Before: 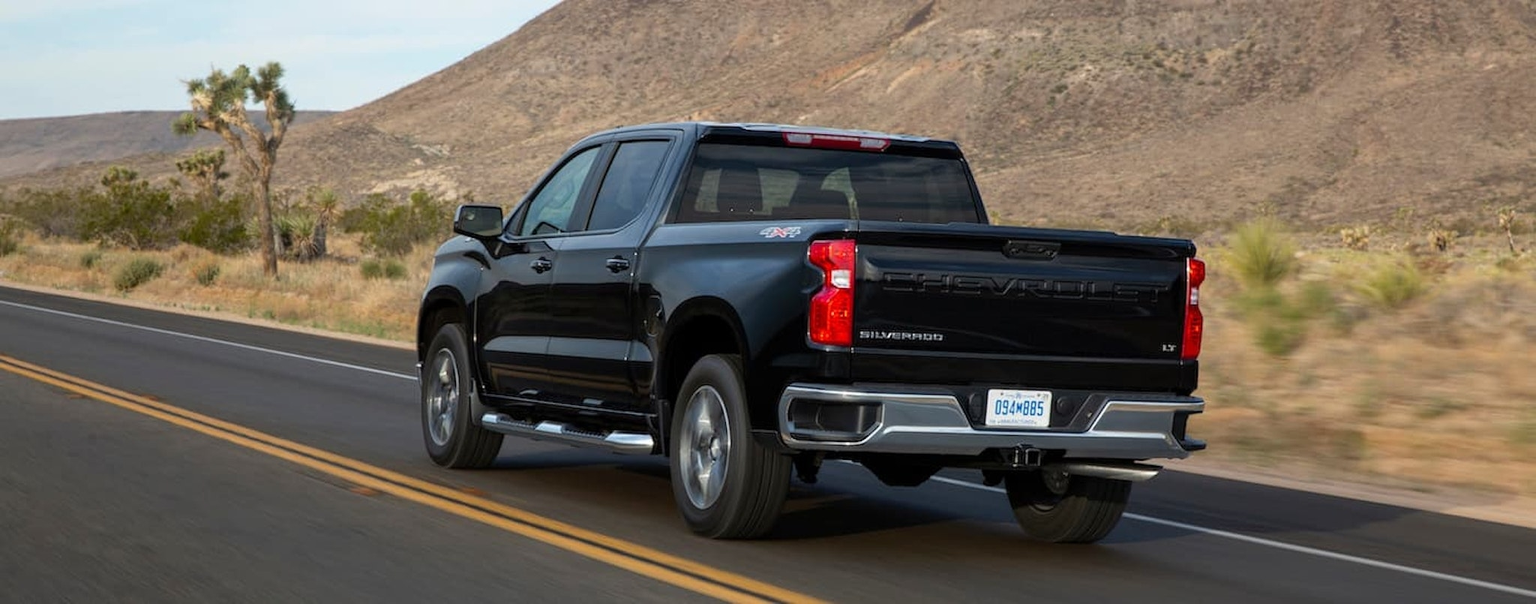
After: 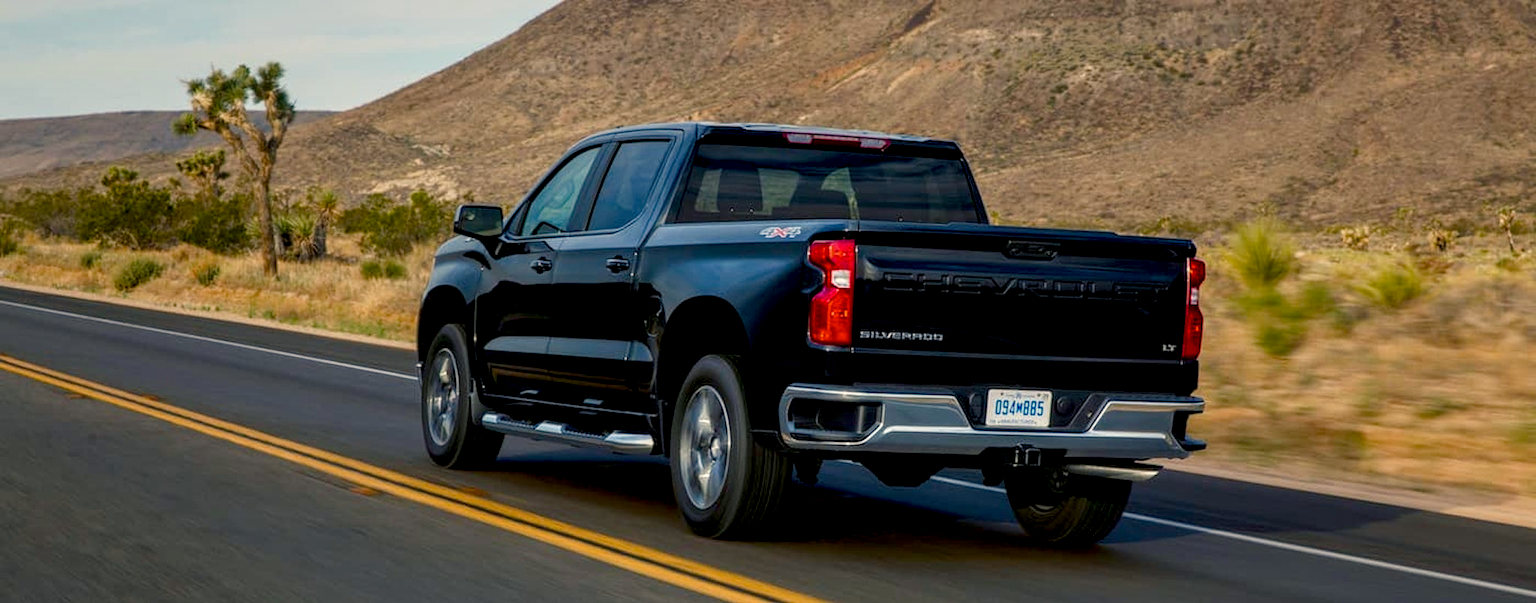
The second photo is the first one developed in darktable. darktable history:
white balance: emerald 1
graduated density: on, module defaults
local contrast: detail 142%
color balance rgb: shadows lift › chroma 3%, shadows lift › hue 240.84°, highlights gain › chroma 3%, highlights gain › hue 73.2°, global offset › luminance -0.5%, perceptual saturation grading › global saturation 20%, perceptual saturation grading › highlights -25%, perceptual saturation grading › shadows 50%, global vibrance 25.26%
